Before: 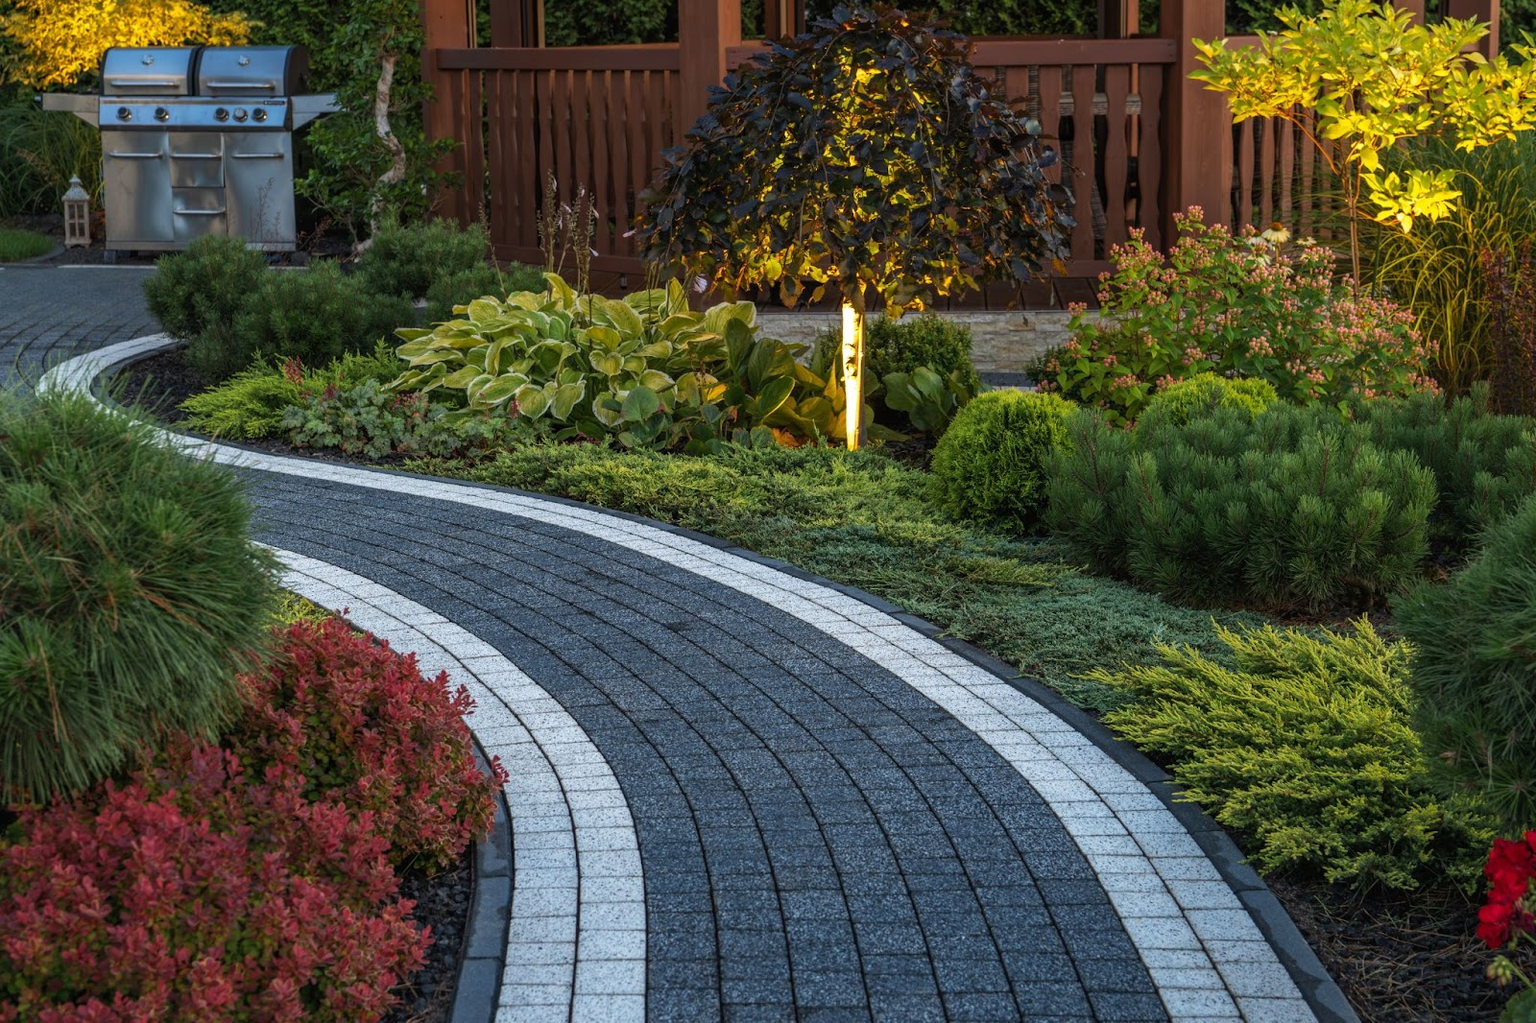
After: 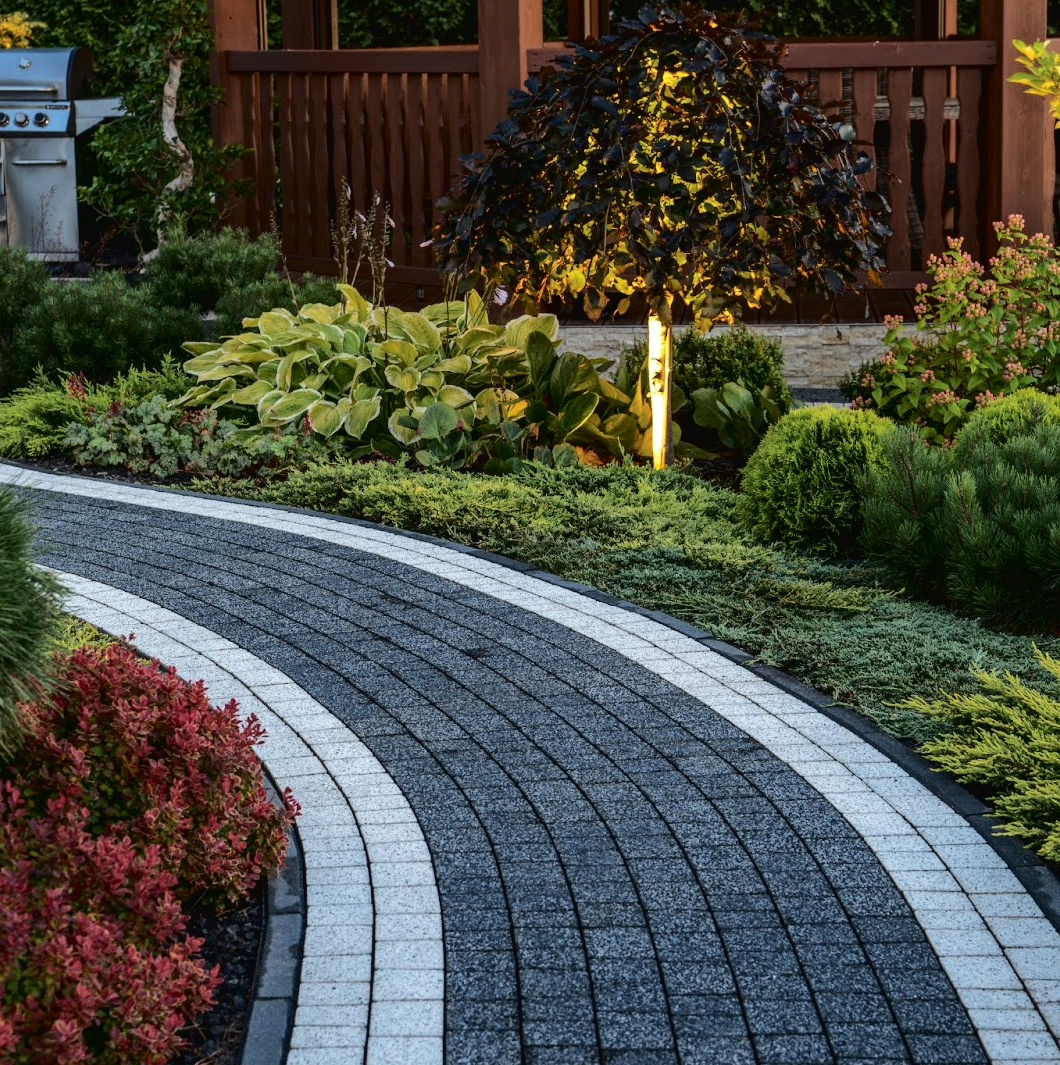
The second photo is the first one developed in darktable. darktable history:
crop and rotate: left 14.339%, right 19.388%
tone curve: curves: ch0 [(0, 0) (0.003, 0.026) (0.011, 0.025) (0.025, 0.022) (0.044, 0.022) (0.069, 0.028) (0.1, 0.041) (0.136, 0.062) (0.177, 0.103) (0.224, 0.167) (0.277, 0.242) (0.335, 0.343) (0.399, 0.452) (0.468, 0.539) (0.543, 0.614) (0.623, 0.683) (0.709, 0.749) (0.801, 0.827) (0.898, 0.918) (1, 1)], color space Lab, independent channels, preserve colors none
